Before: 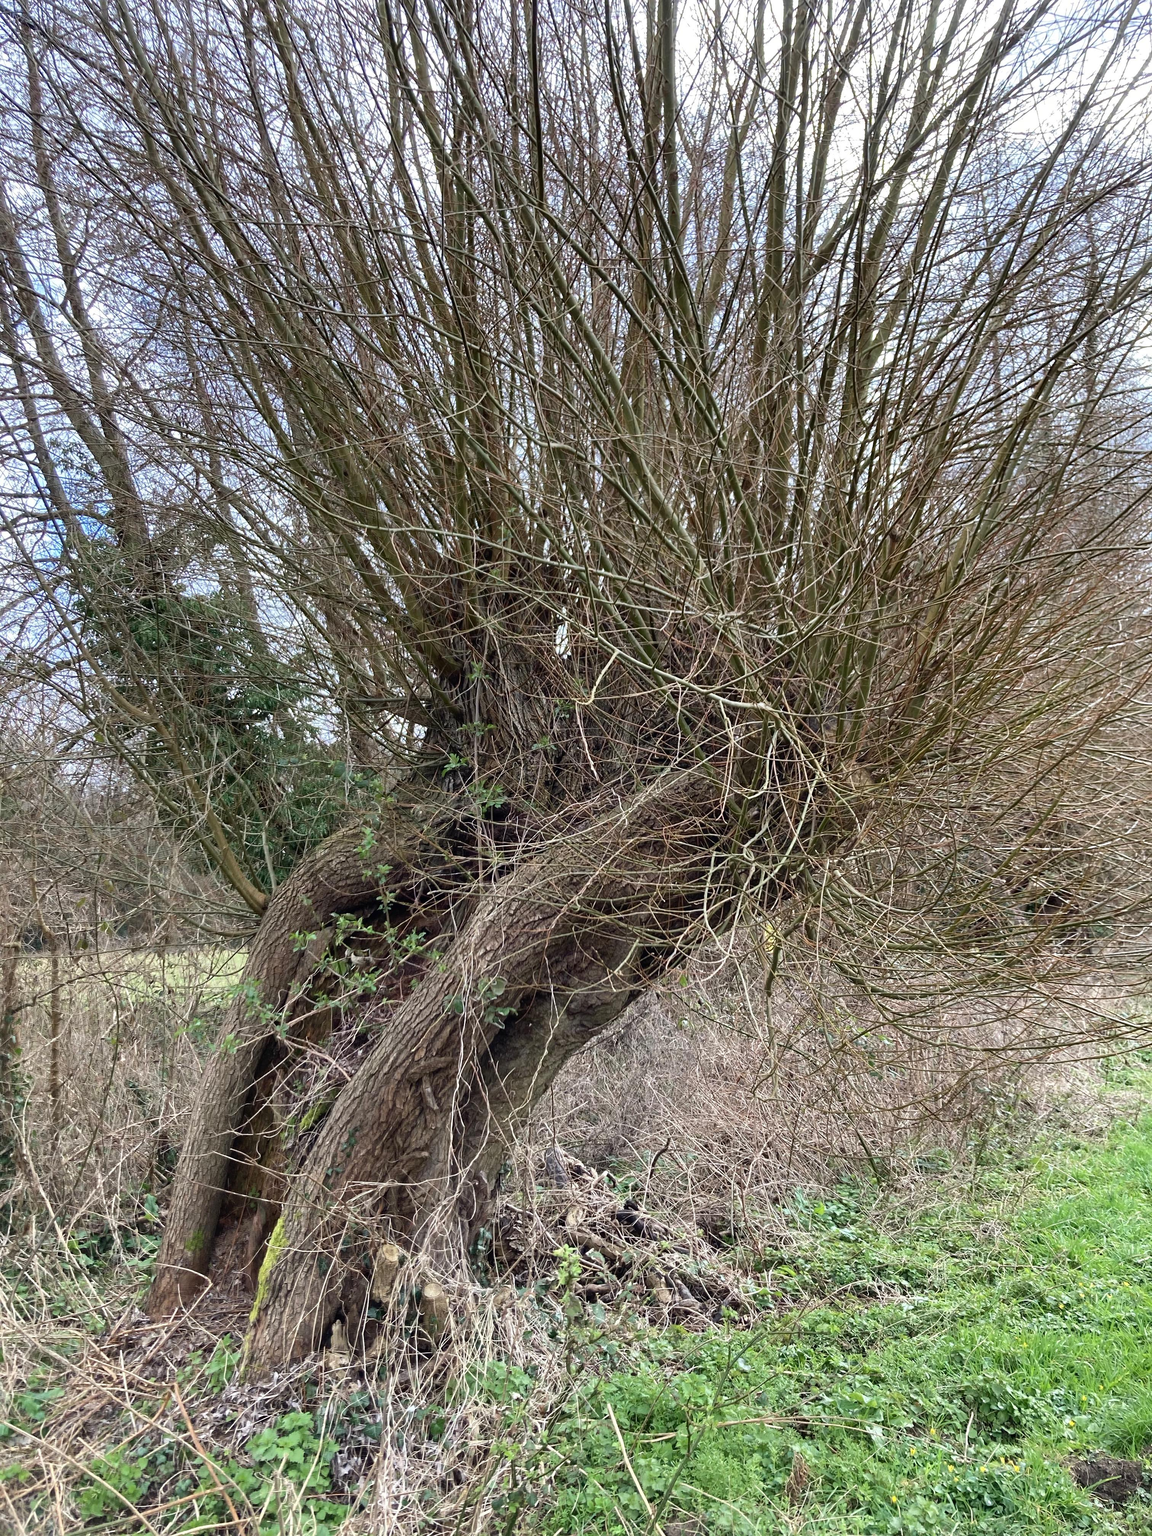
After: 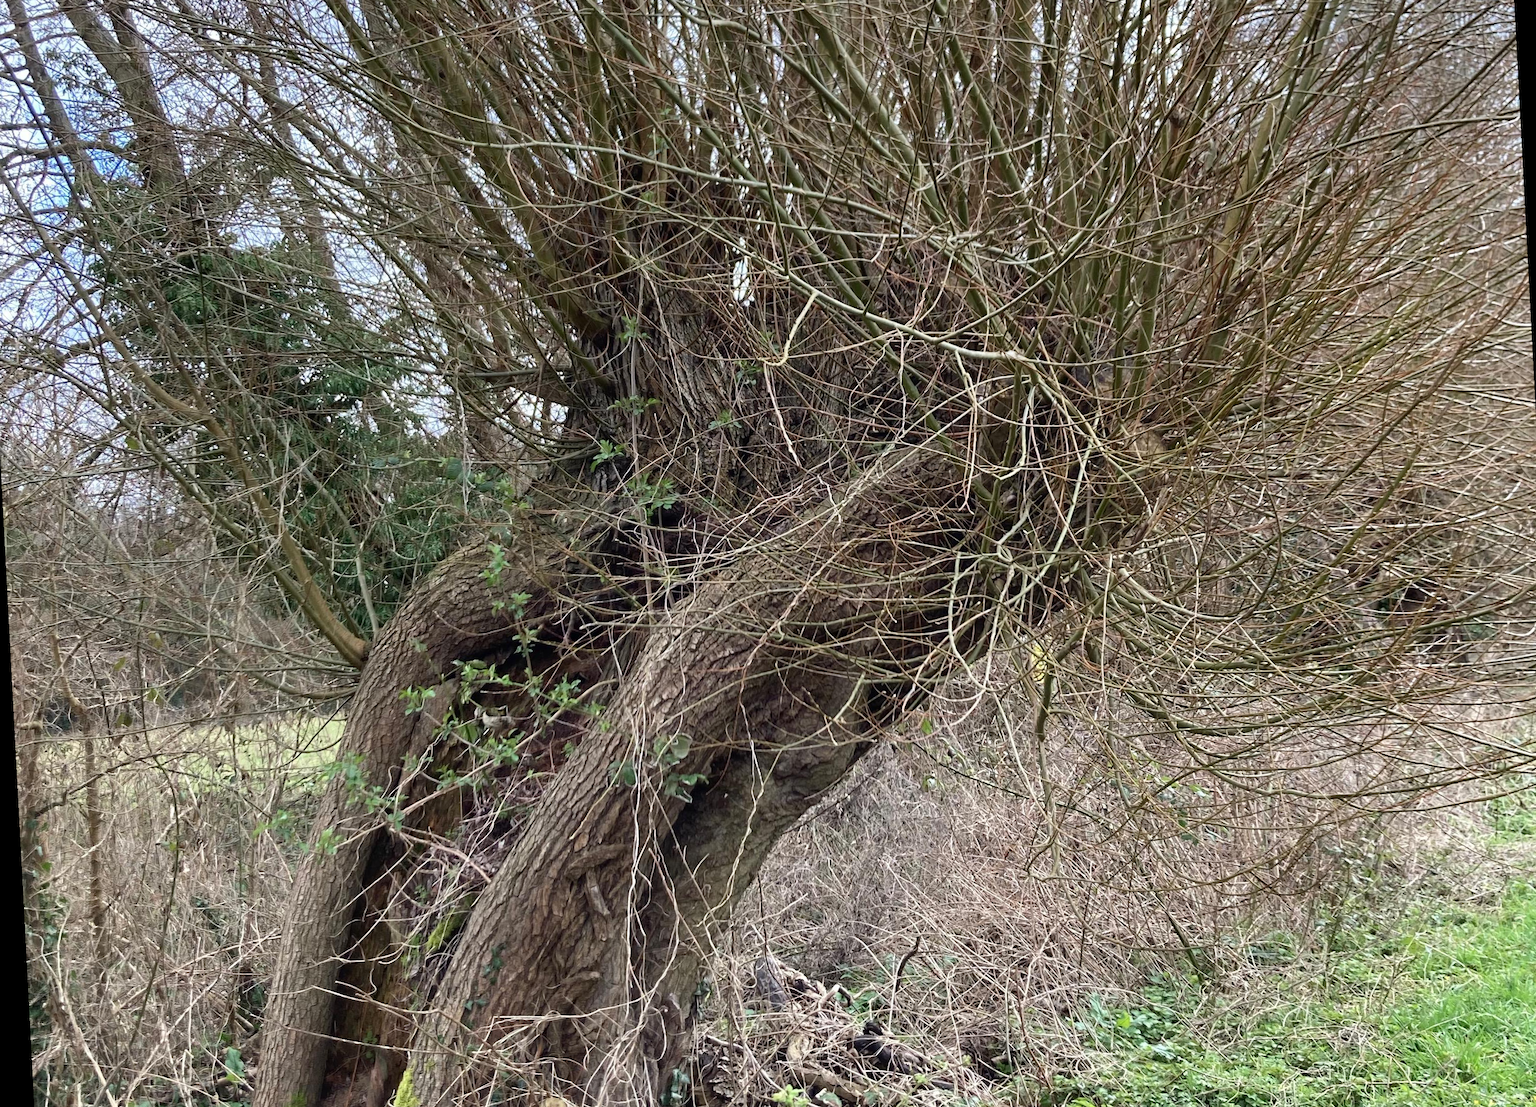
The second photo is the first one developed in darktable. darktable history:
rotate and perspective: rotation -3°, crop left 0.031, crop right 0.968, crop top 0.07, crop bottom 0.93
crop and rotate: top 25.357%, bottom 13.942%
